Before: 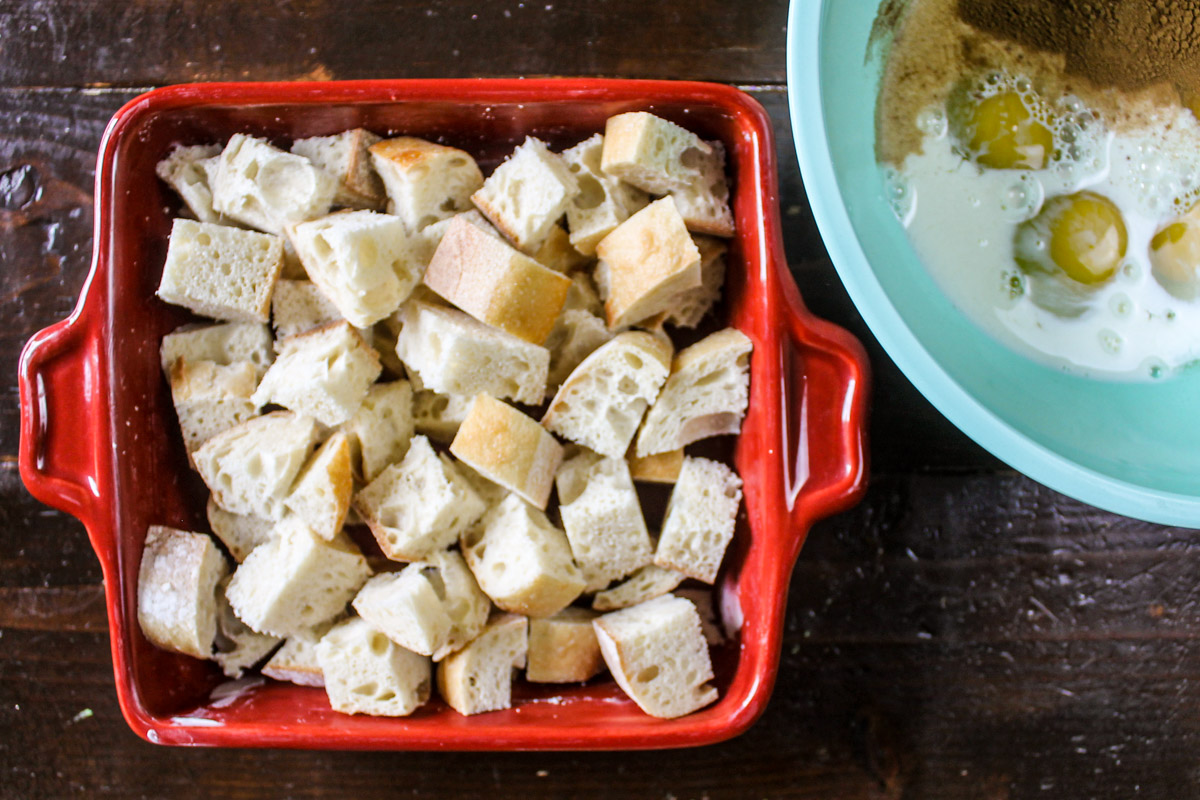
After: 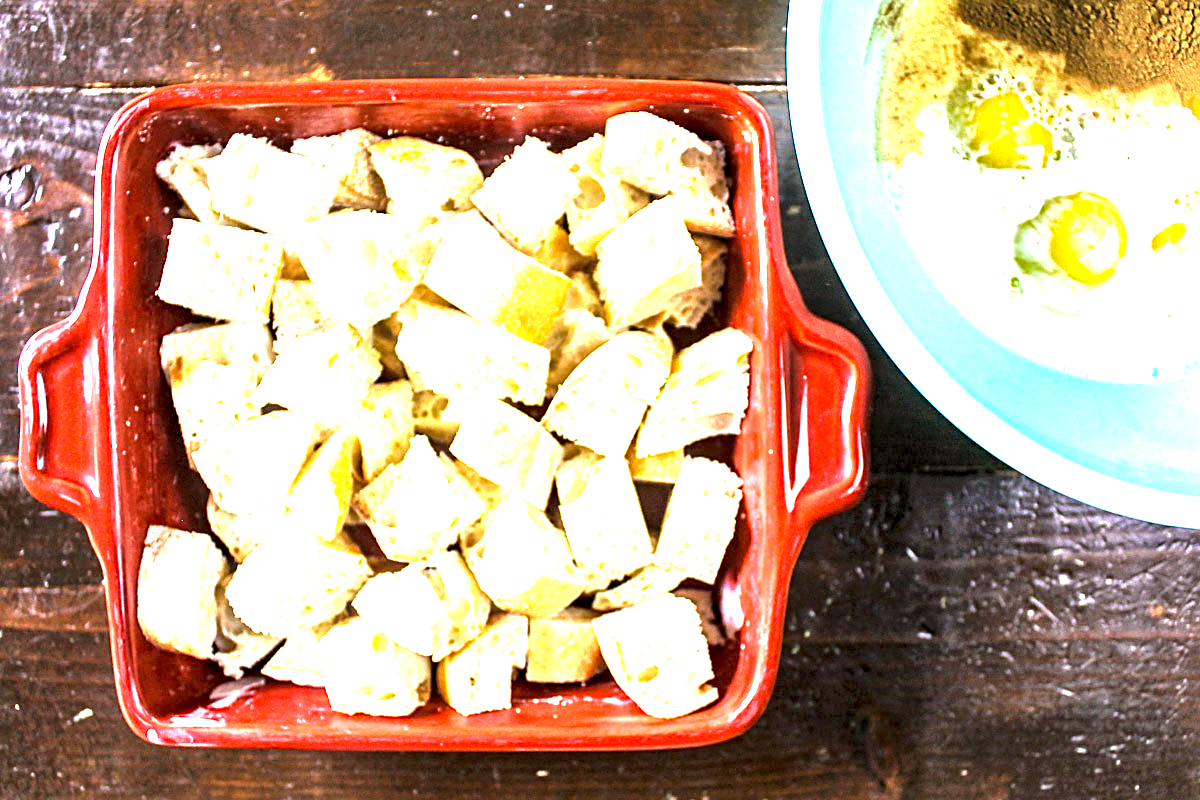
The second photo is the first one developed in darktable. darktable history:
haze removal: compatibility mode true, adaptive false
sharpen: on, module defaults
local contrast: highlights 104%, shadows 102%, detail 119%, midtone range 0.2
exposure: black level correction 0, exposure 2.391 EV, compensate highlight preservation false
